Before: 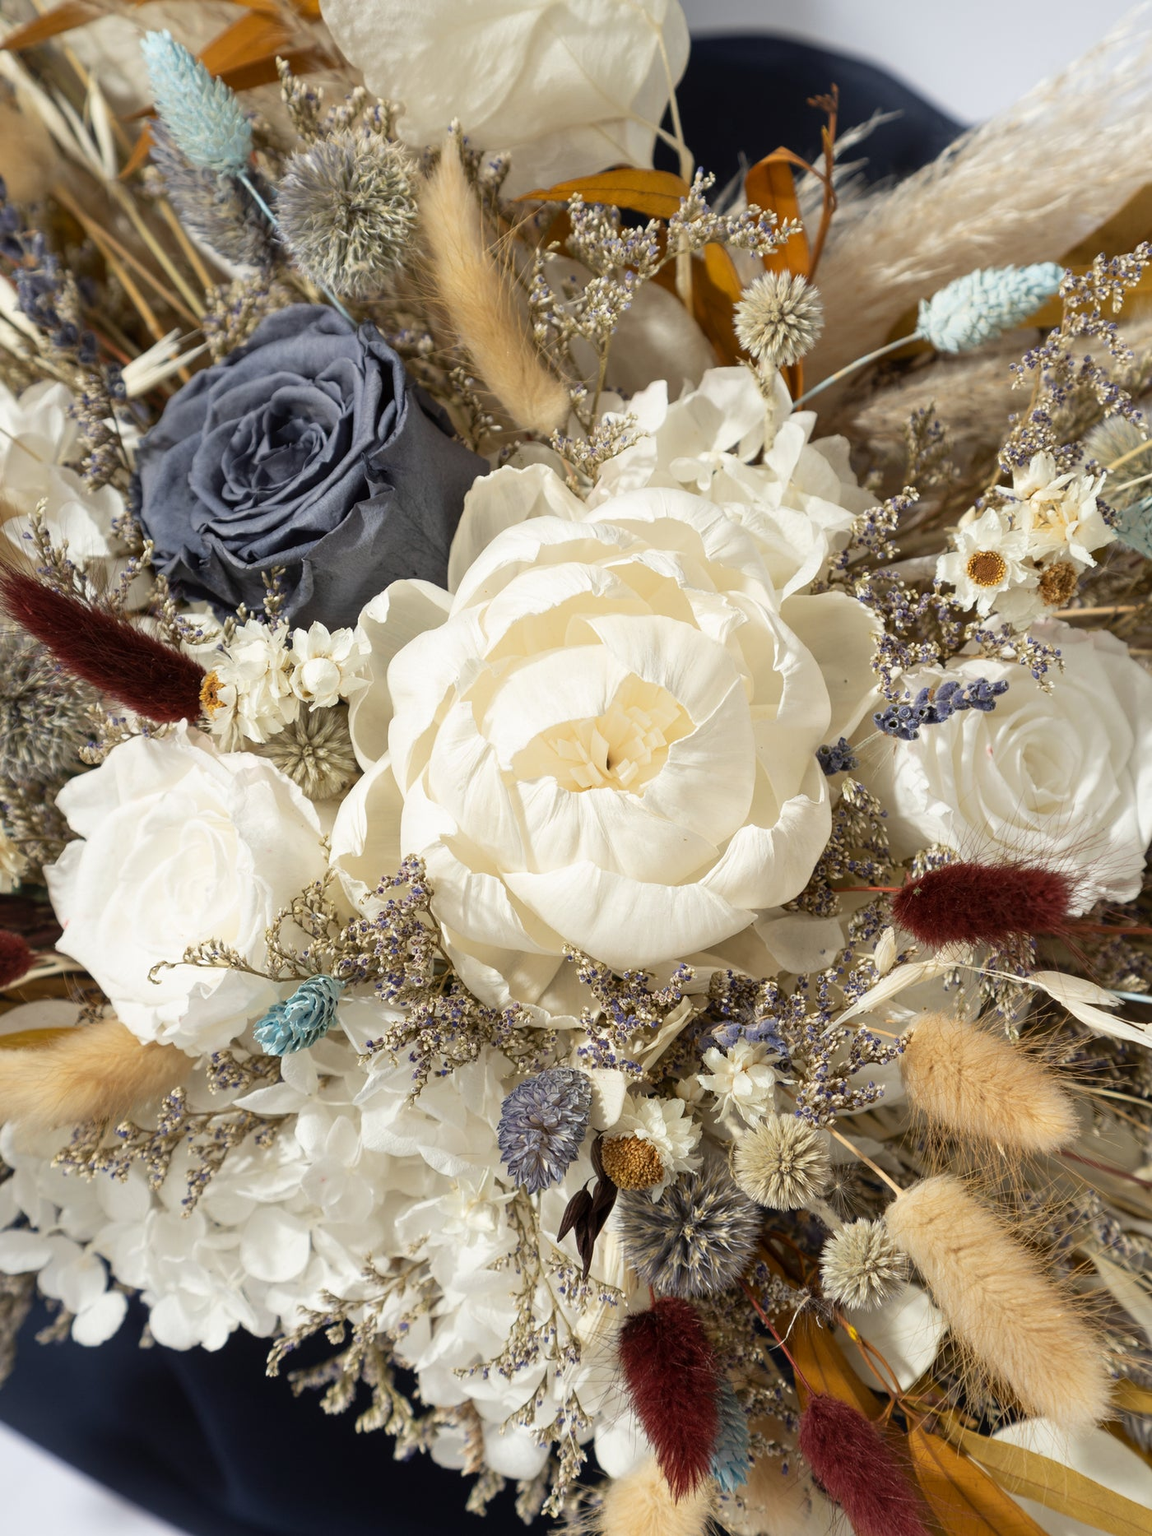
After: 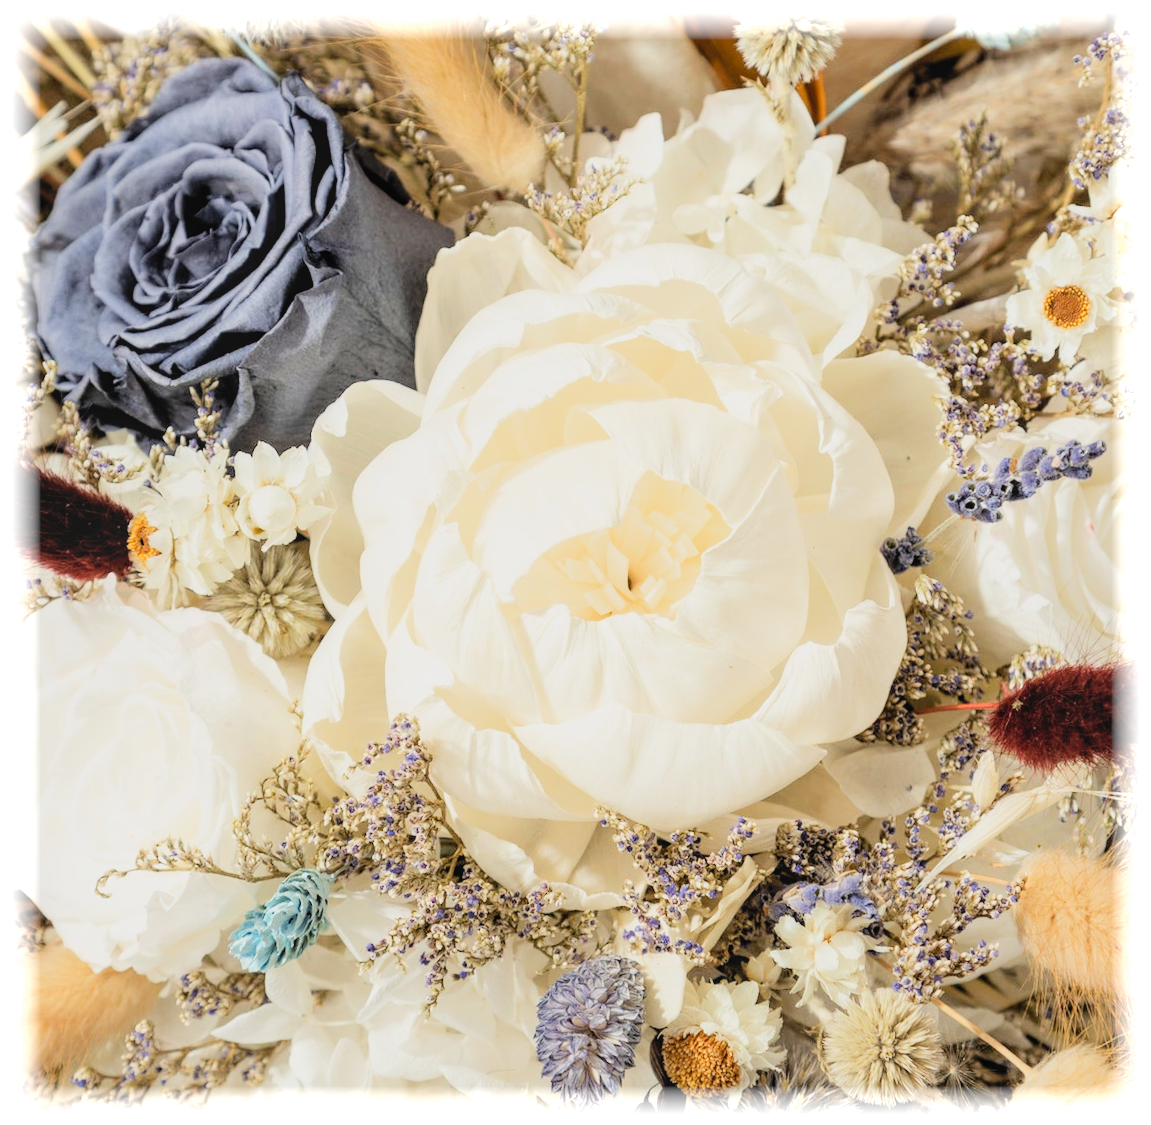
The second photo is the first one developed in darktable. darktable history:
rotate and perspective: rotation -5°, crop left 0.05, crop right 0.952, crop top 0.11, crop bottom 0.89
local contrast: detail 110%
exposure: black level correction 0, exposure 0.9 EV, compensate highlight preservation false
filmic rgb: black relative exposure -4.14 EV, white relative exposure 5.1 EV, hardness 2.11, contrast 1.165
vignetting: fall-off start 93%, fall-off radius 5%, brightness 1, saturation -0.49, automatic ratio true, width/height ratio 1.332, shape 0.04, unbound false
contrast brightness saturation: contrast 0.07, brightness 0.08, saturation 0.18
crop: left 7.856%, top 11.836%, right 10.12%, bottom 15.387%
